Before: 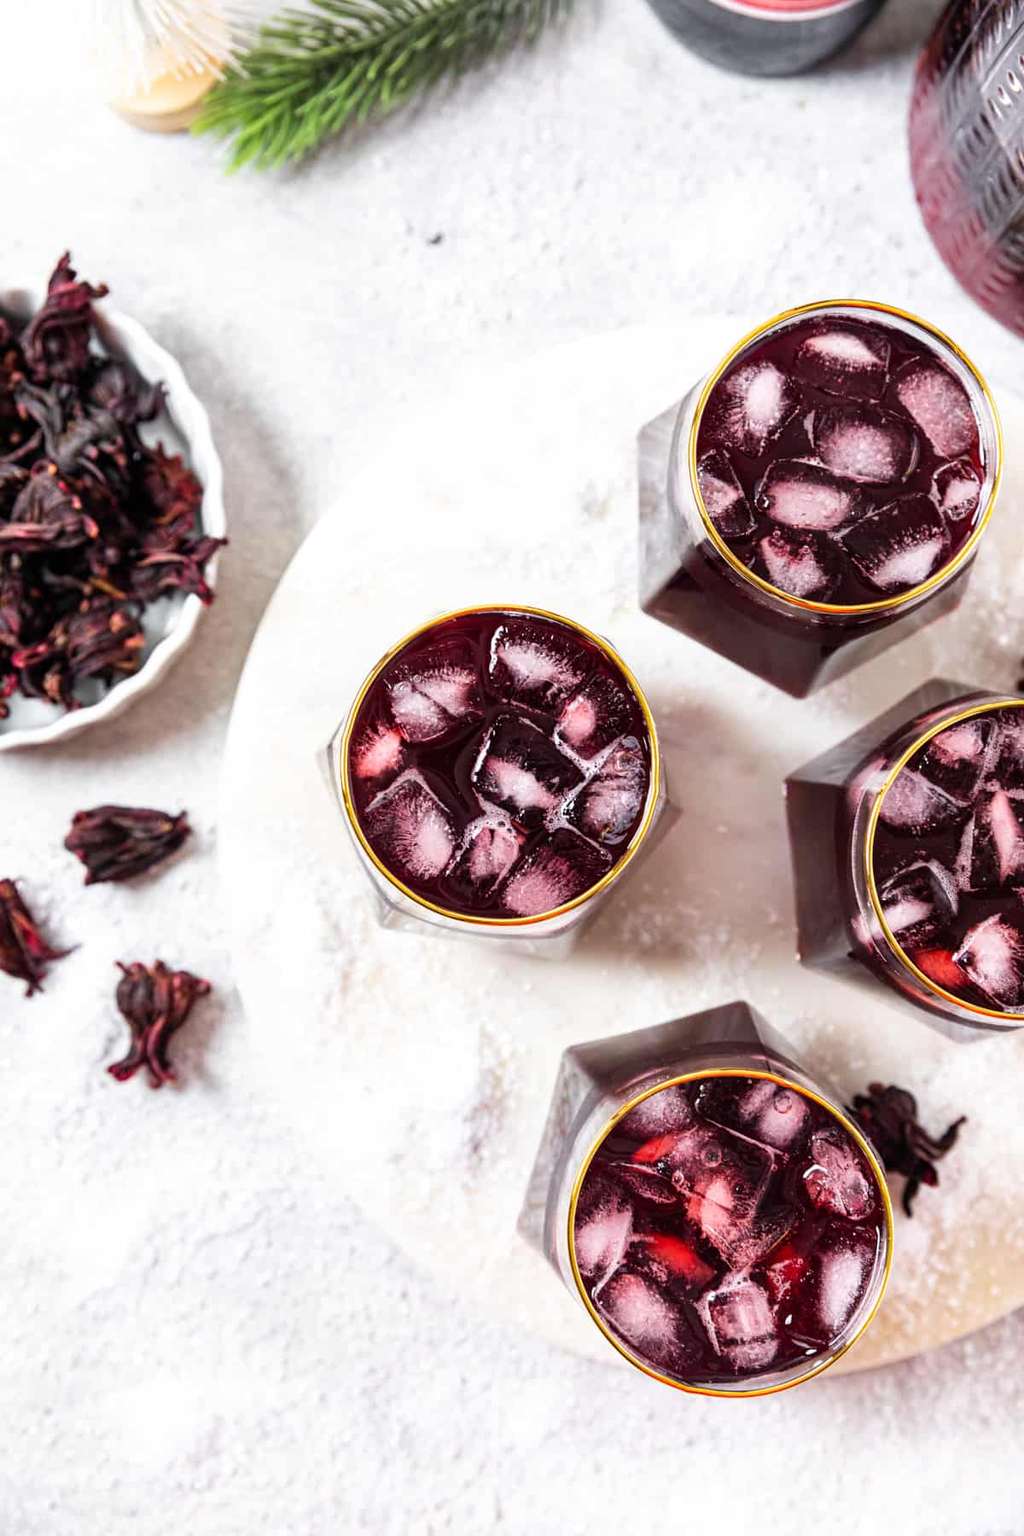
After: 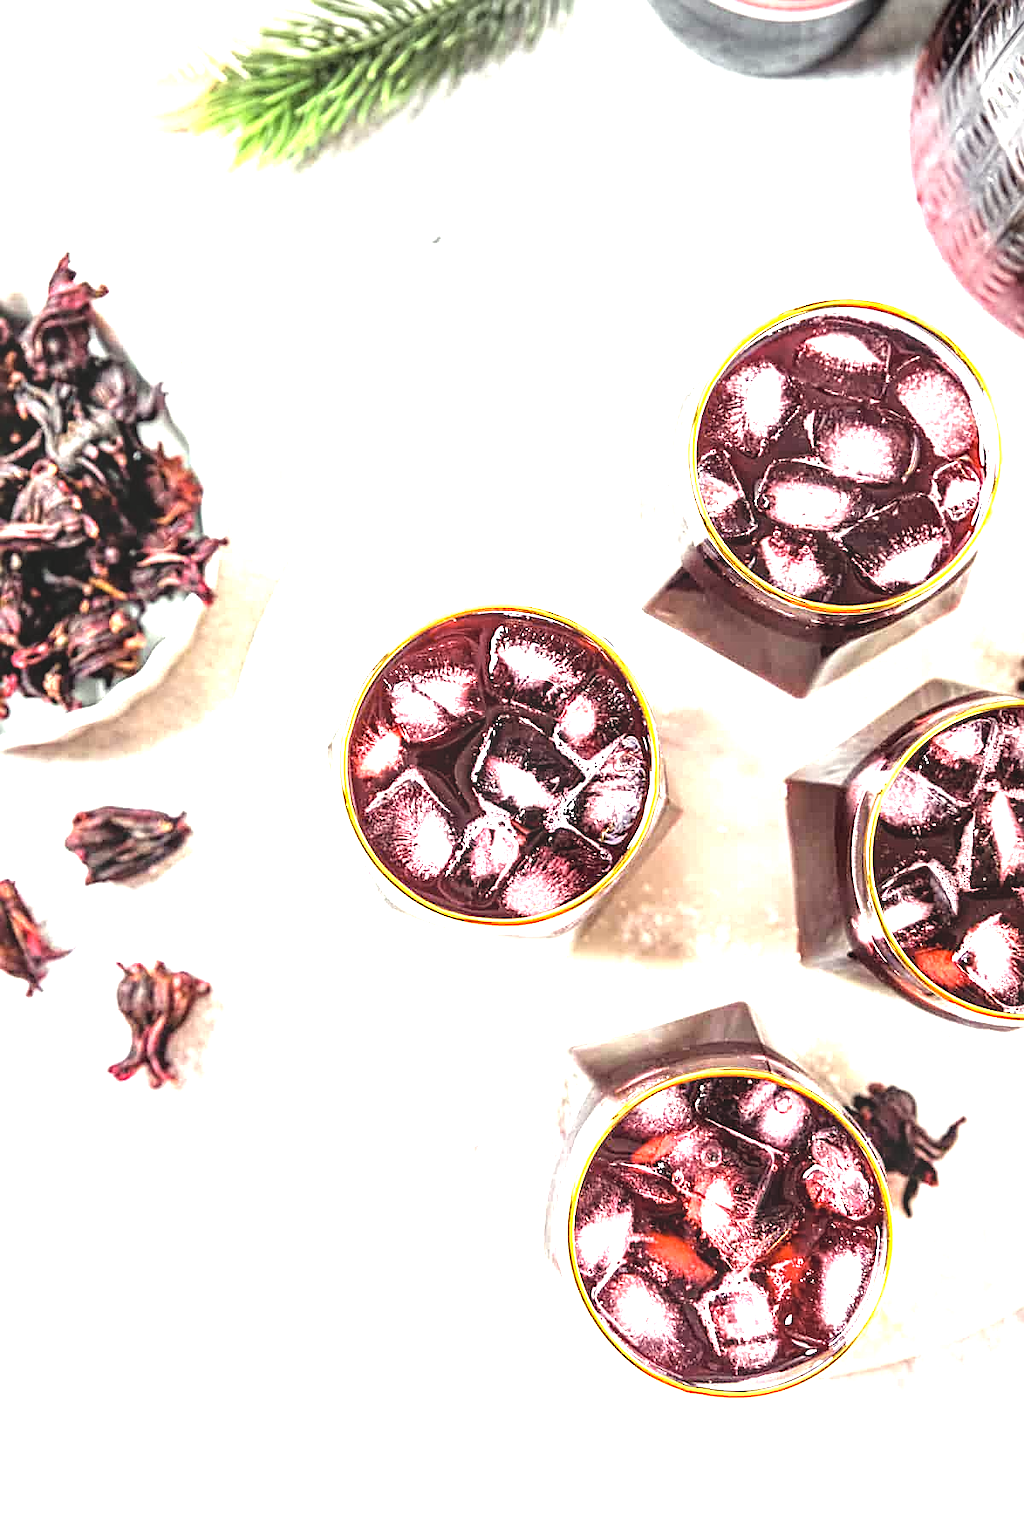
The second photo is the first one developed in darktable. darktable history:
exposure: exposure 0.828 EV, compensate exposure bias true, compensate highlight preservation false
vignetting: fall-off start 79.77%
base curve: curves: ch0 [(0, 0) (0.297, 0.298) (1, 1)], preserve colors none
color correction: highlights a* -4.48, highlights b* 7.23
tone equalizer: -8 EV -0.743 EV, -7 EV -0.678 EV, -6 EV -0.6 EV, -5 EV -0.4 EV, -3 EV 0.368 EV, -2 EV 0.6 EV, -1 EV 0.683 EV, +0 EV 0.747 EV
local contrast: detail 130%
sharpen: on, module defaults
